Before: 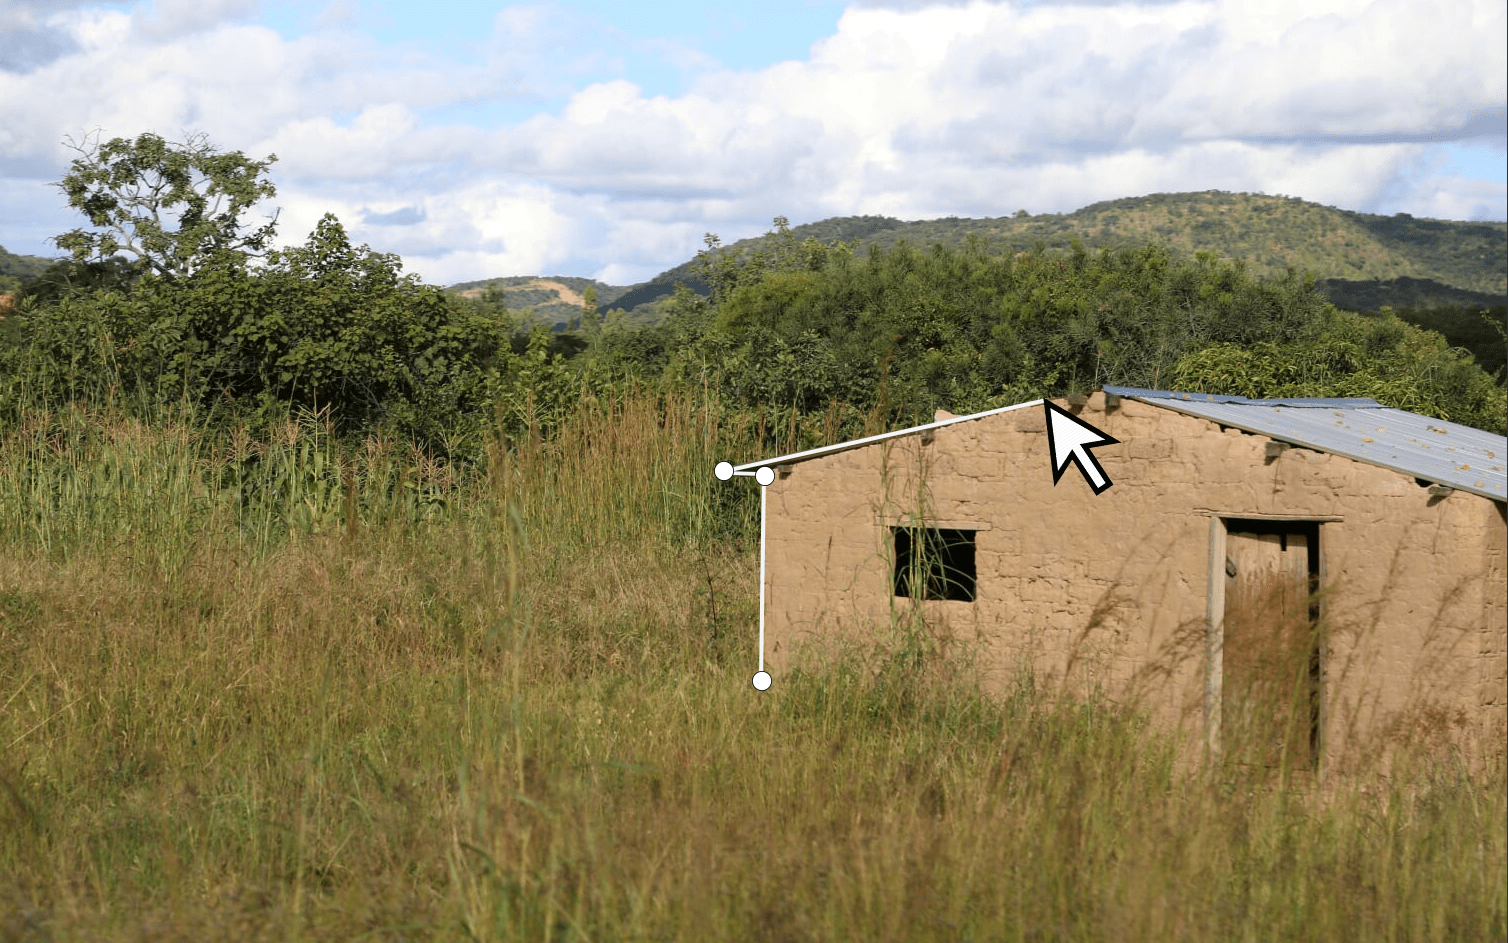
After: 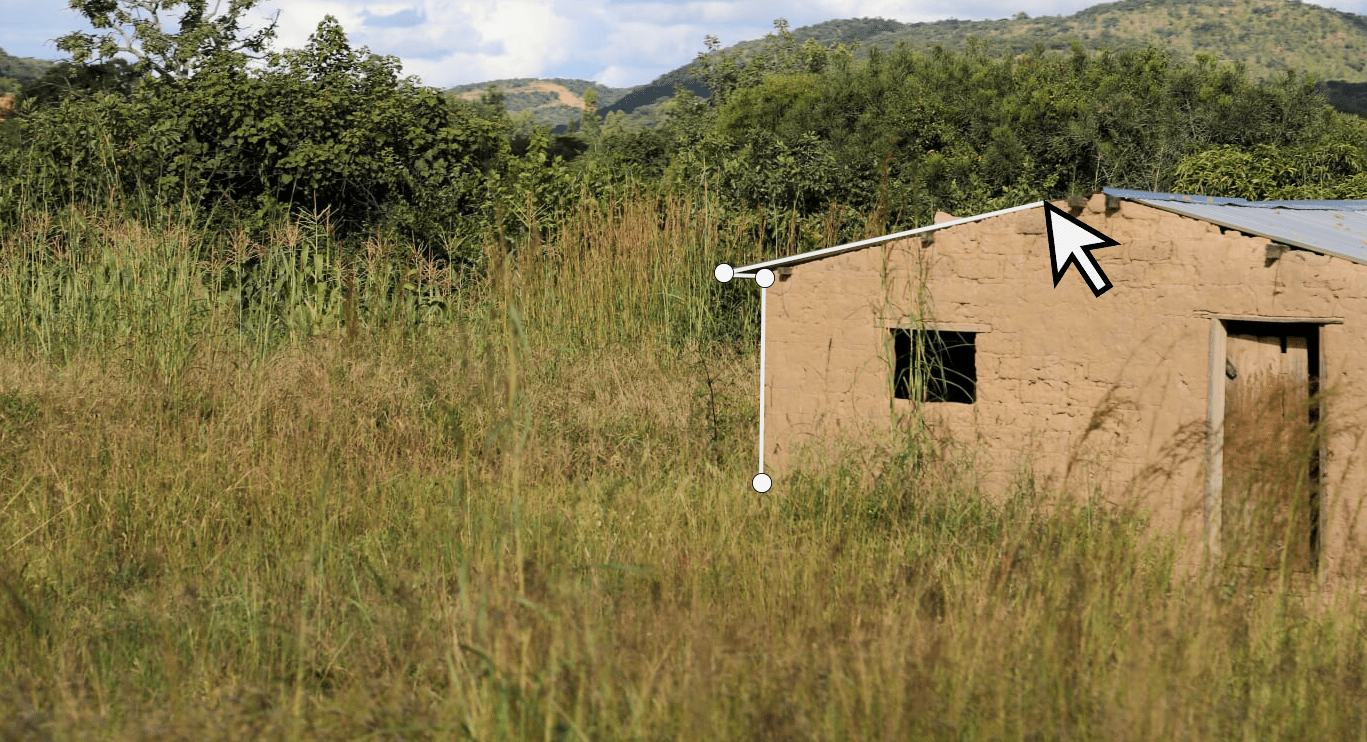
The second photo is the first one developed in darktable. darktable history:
crop: top 21.014%, right 9.349%, bottom 0.257%
tone curve: curves: ch0 [(0, 0) (0.052, 0.018) (0.236, 0.207) (0.41, 0.417) (0.485, 0.518) (0.54, 0.584) (0.625, 0.666) (0.845, 0.828) (0.994, 0.964)]; ch1 [(0, 0.055) (0.15, 0.117) (0.317, 0.34) (0.382, 0.408) (0.434, 0.441) (0.472, 0.479) (0.498, 0.501) (0.557, 0.558) (0.616, 0.59) (0.739, 0.7) (0.873, 0.857) (1, 0.928)]; ch2 [(0, 0) (0.352, 0.403) (0.447, 0.466) (0.482, 0.482) (0.528, 0.526) (0.586, 0.577) (0.618, 0.621) (0.785, 0.747) (1, 1)], color space Lab, linked channels, preserve colors none
